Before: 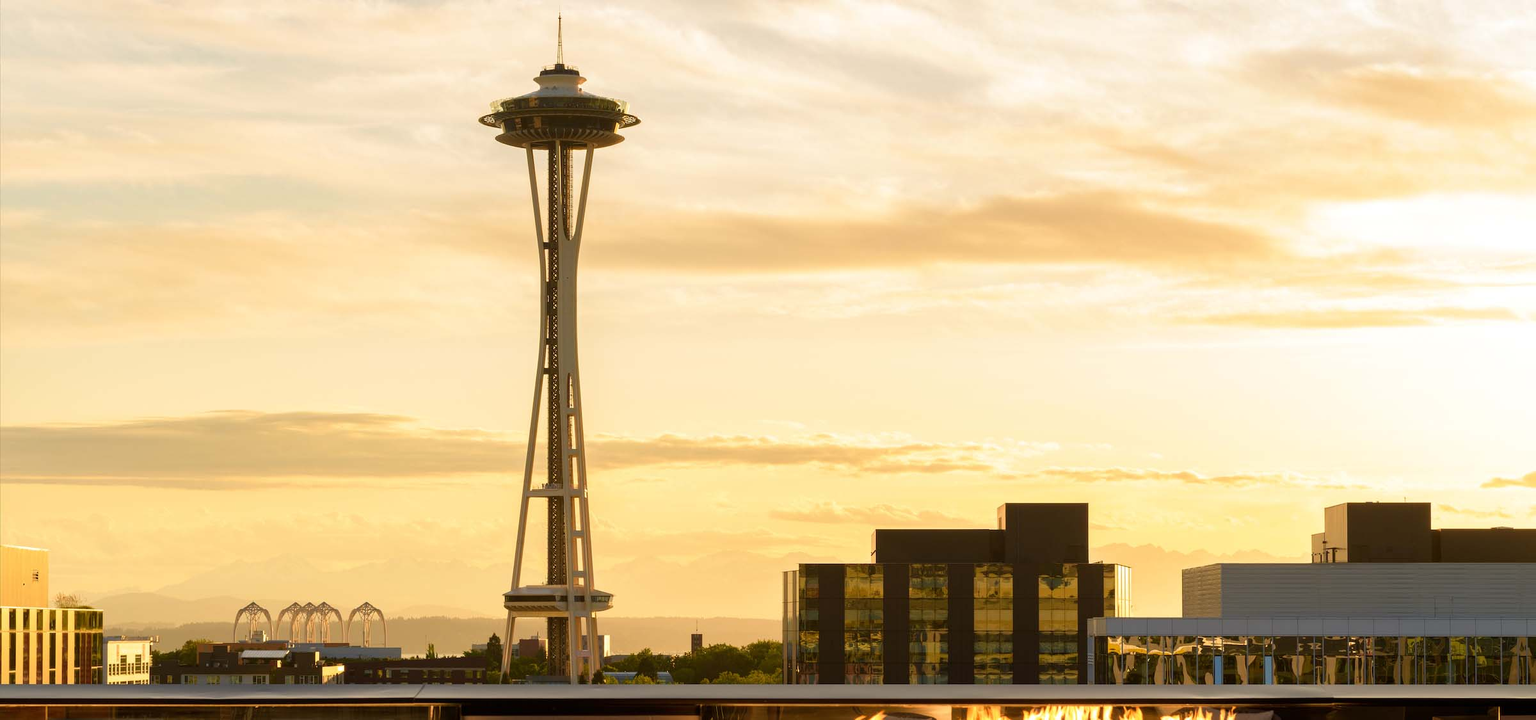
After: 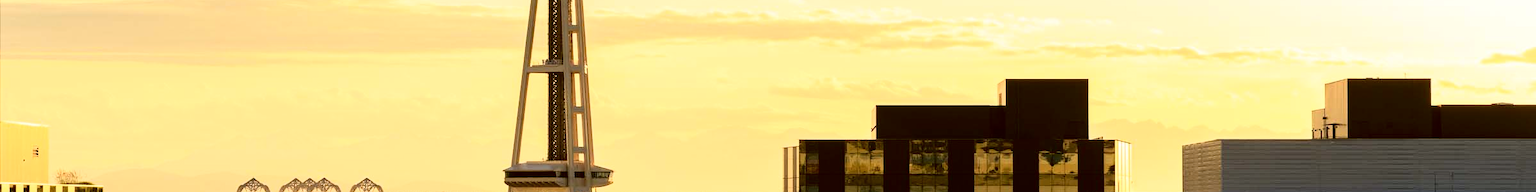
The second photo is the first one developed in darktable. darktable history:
crop and rotate: top 58.969%, bottom 14.234%
tone curve: curves: ch0 [(0.016, 0.011) (0.094, 0.016) (0.469, 0.508) (0.721, 0.862) (1, 1)], color space Lab, independent channels, preserve colors none
haze removal: compatibility mode true, adaptive false
